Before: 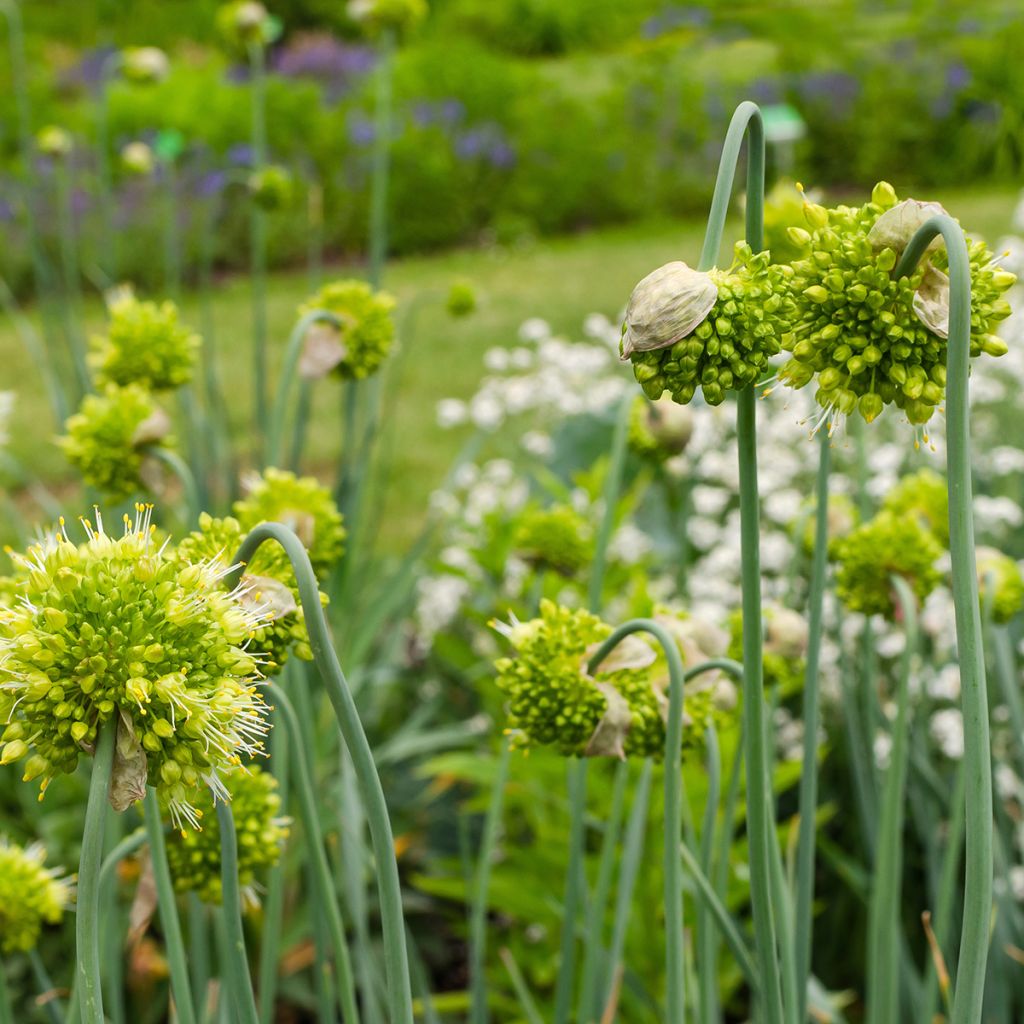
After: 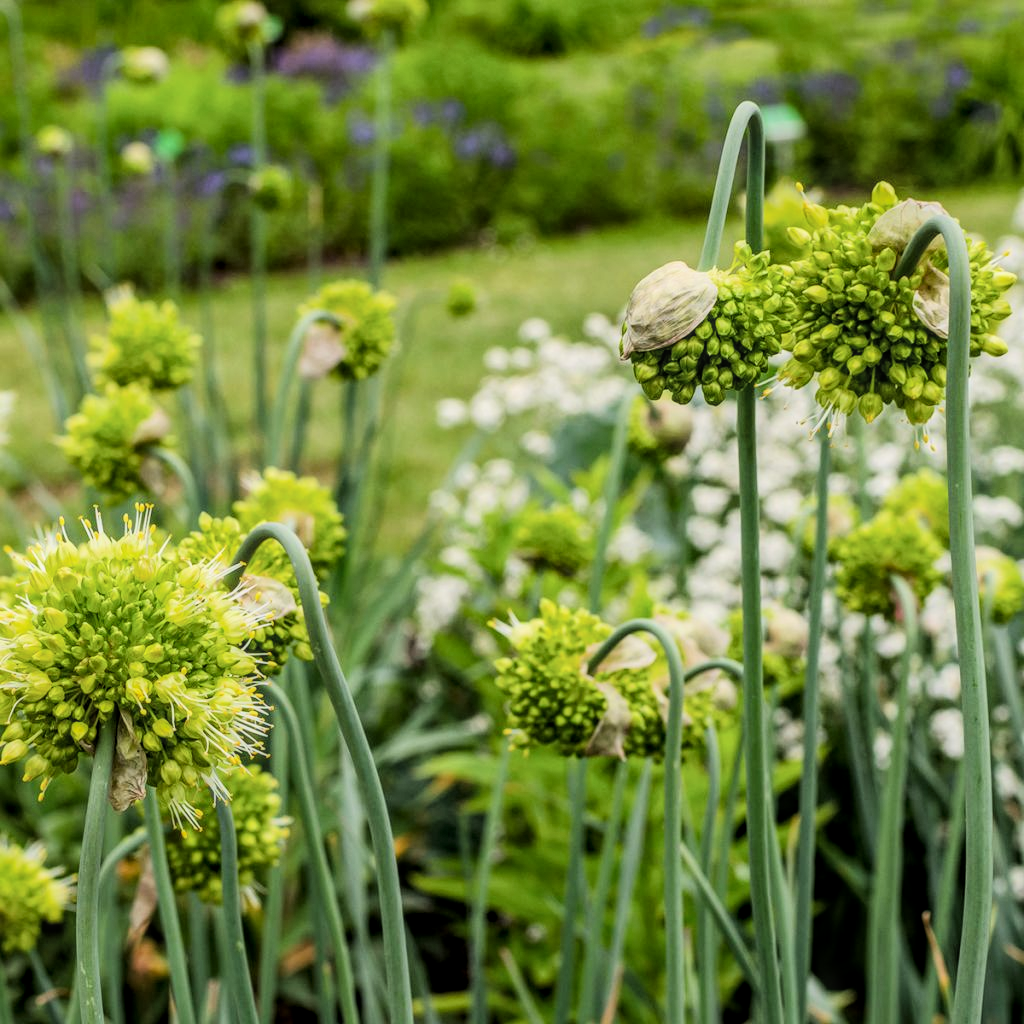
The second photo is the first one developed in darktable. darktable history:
filmic rgb: hardness 4.17, contrast 1.364, color science v6 (2022)
local contrast: highlights 0%, shadows 0%, detail 133%
